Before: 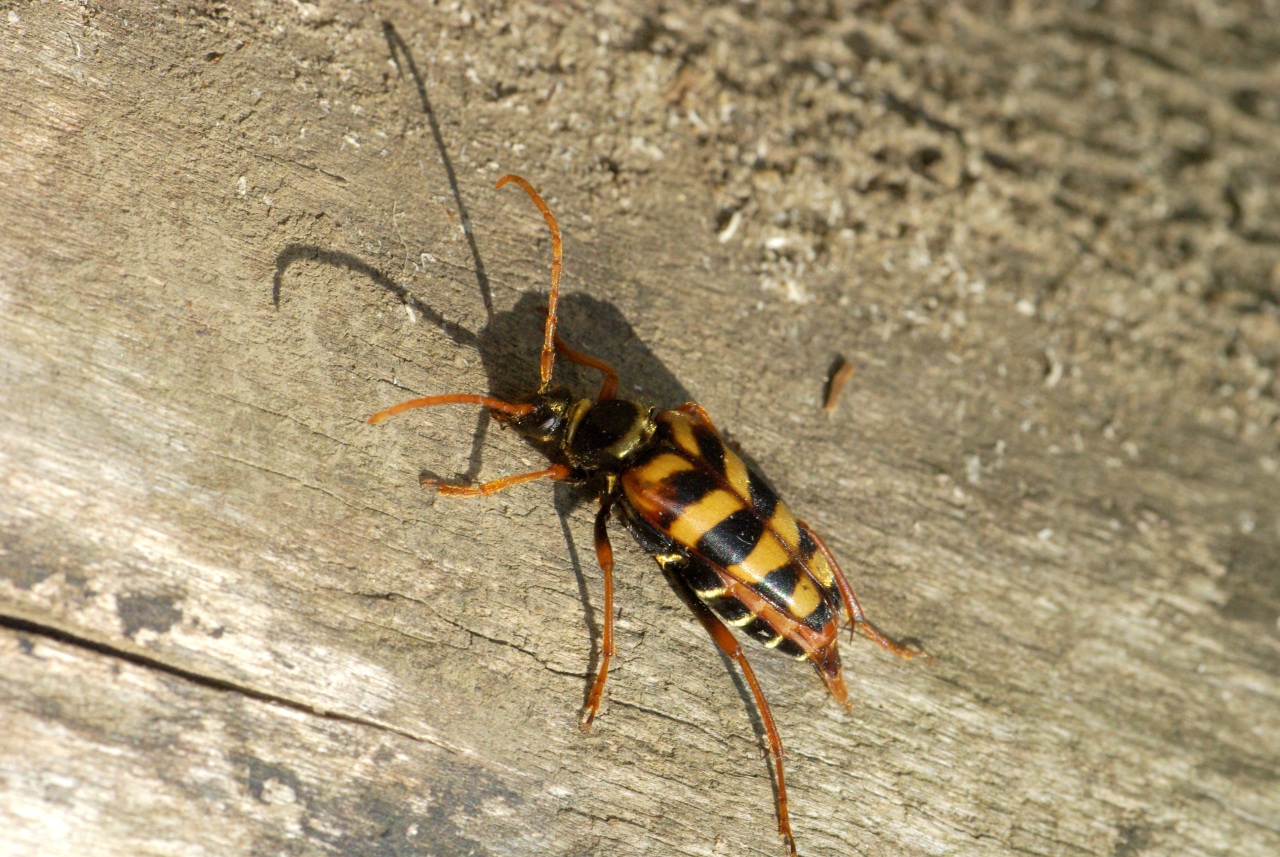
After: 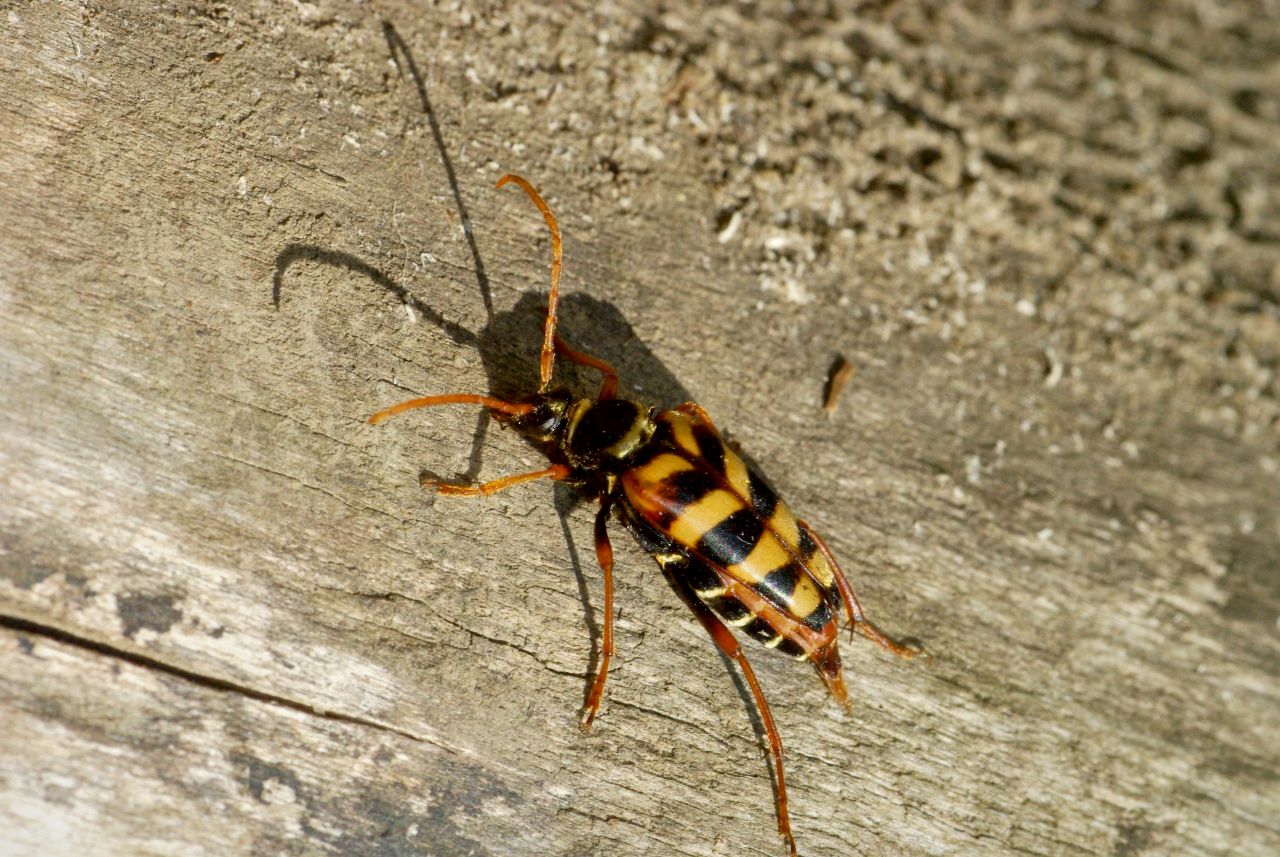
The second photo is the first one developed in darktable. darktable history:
local contrast: mode bilateral grid, contrast 25, coarseness 47, detail 151%, midtone range 0.2
filmic rgb: black relative exposure -16 EV, threshold -0.33 EV, transition 3.19 EV, structure ↔ texture 100%, target black luminance 0%, hardness 7.57, latitude 72.96%, contrast 0.908, highlights saturation mix 10%, shadows ↔ highlights balance -0.38%, add noise in highlights 0, preserve chrominance no, color science v4 (2020), iterations of high-quality reconstruction 10, enable highlight reconstruction true
tone equalizer: on, module defaults
